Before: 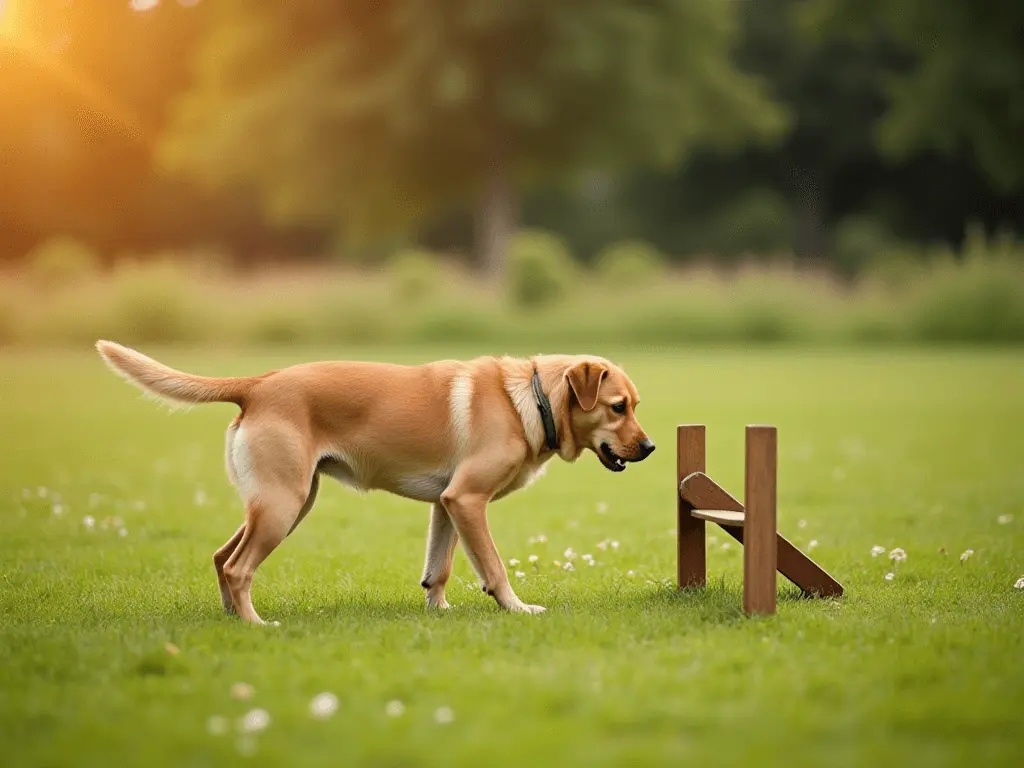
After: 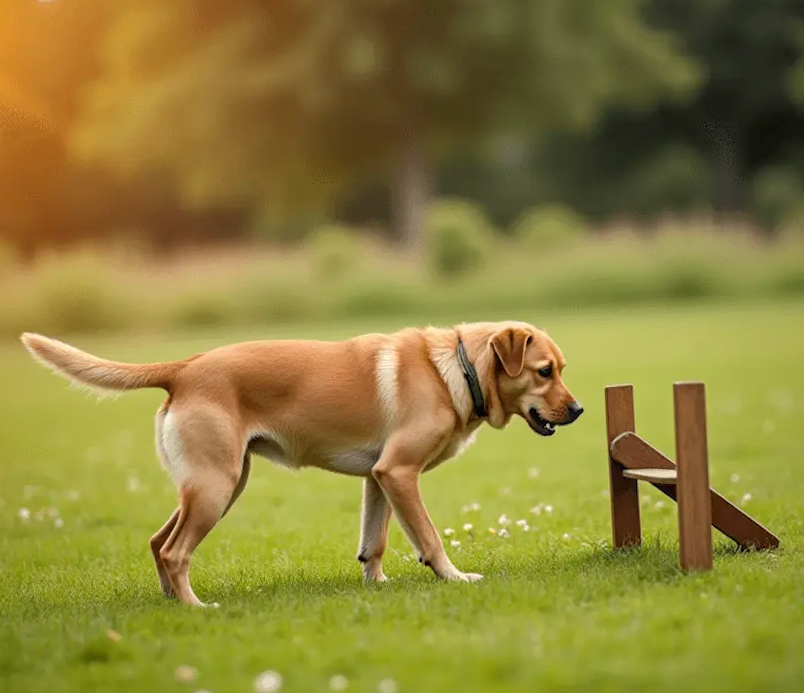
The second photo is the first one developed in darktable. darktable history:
shadows and highlights: shadows 30
rotate and perspective: rotation -2.12°, lens shift (vertical) 0.009, lens shift (horizontal) -0.008, automatic cropping original format, crop left 0.036, crop right 0.964, crop top 0.05, crop bottom 0.959
crop and rotate: angle 1°, left 4.281%, top 0.642%, right 11.383%, bottom 2.486%
local contrast: on, module defaults
